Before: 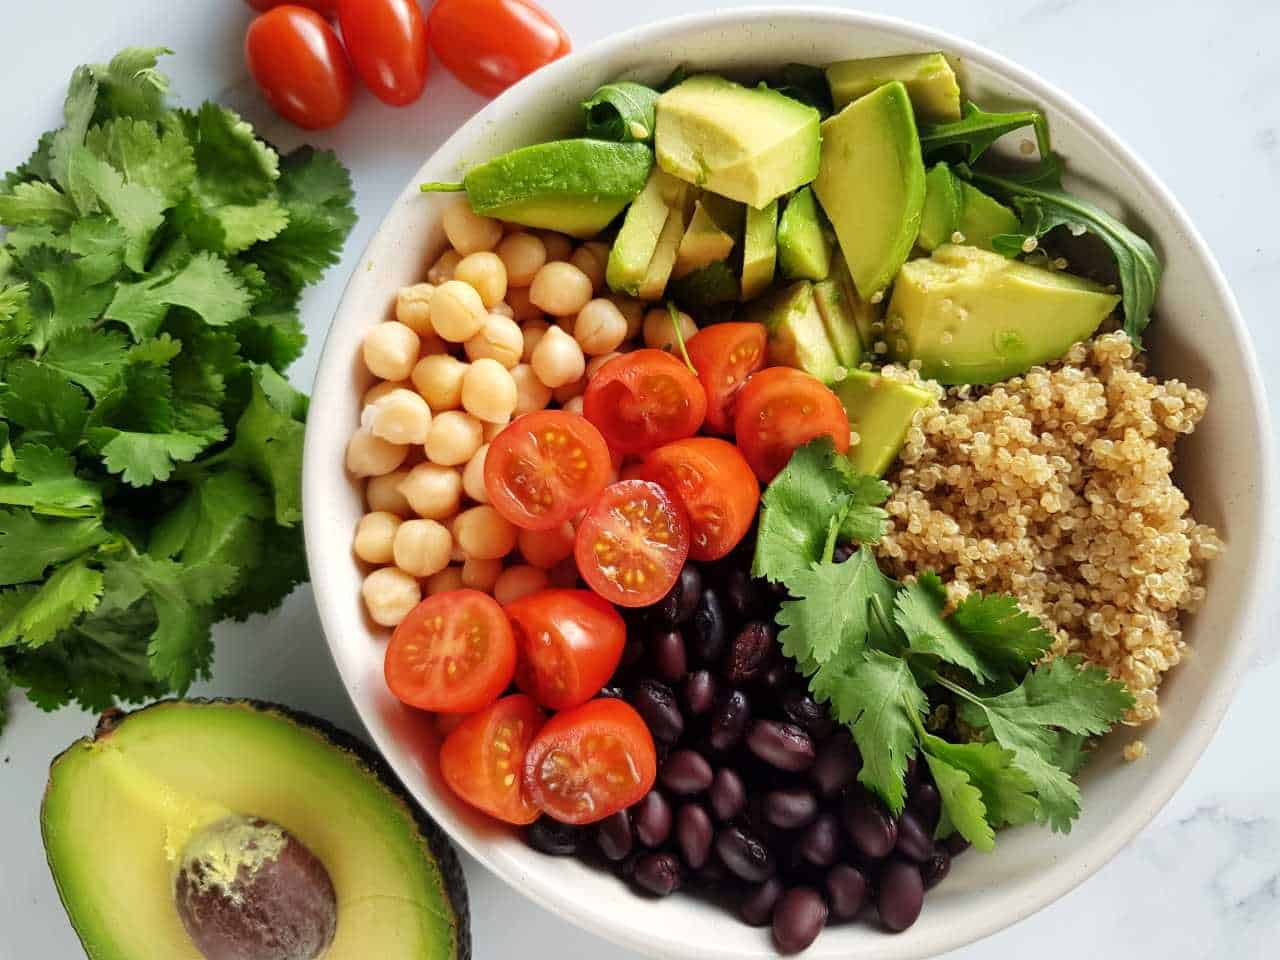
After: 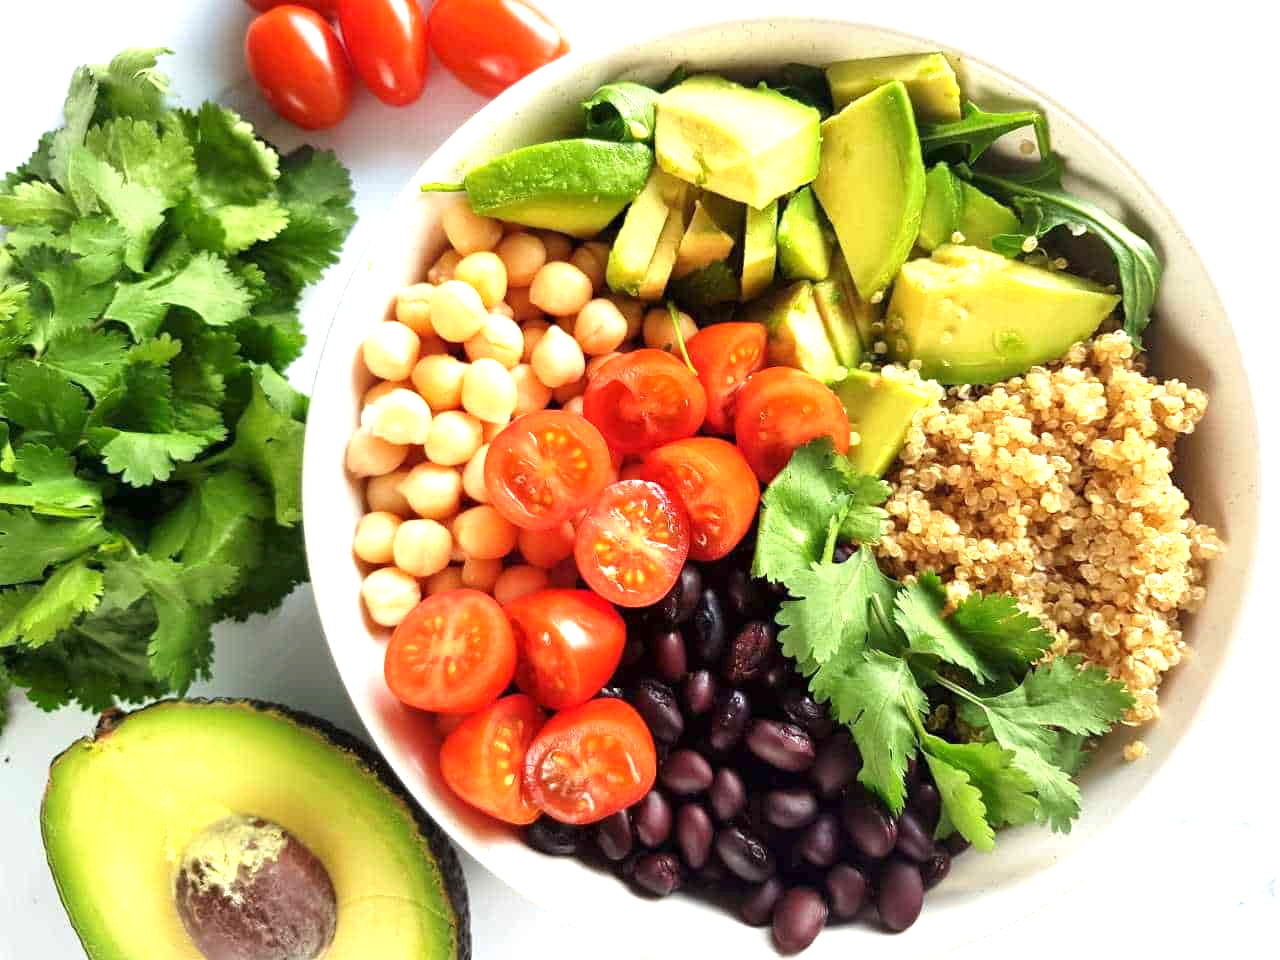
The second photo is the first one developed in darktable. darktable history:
exposure: exposure 0.915 EV, compensate highlight preservation false
